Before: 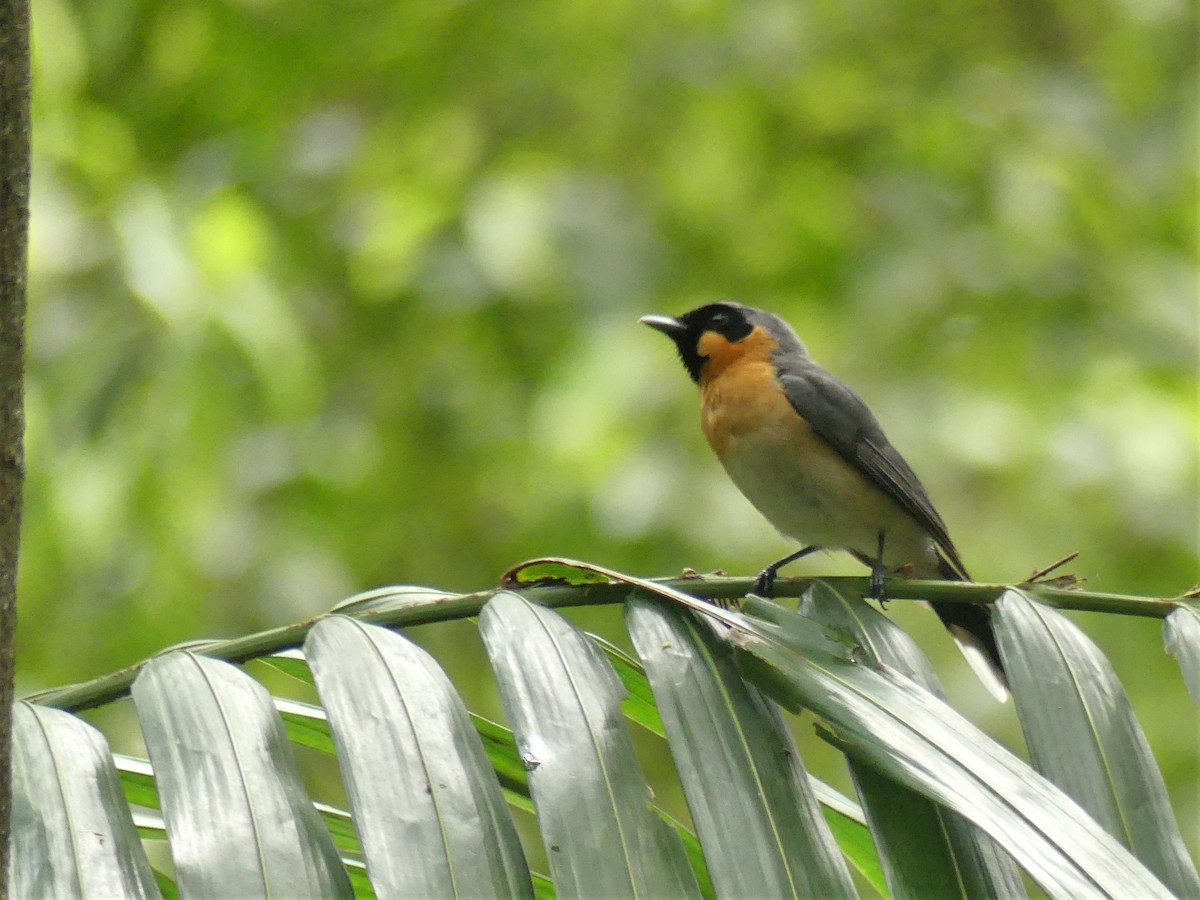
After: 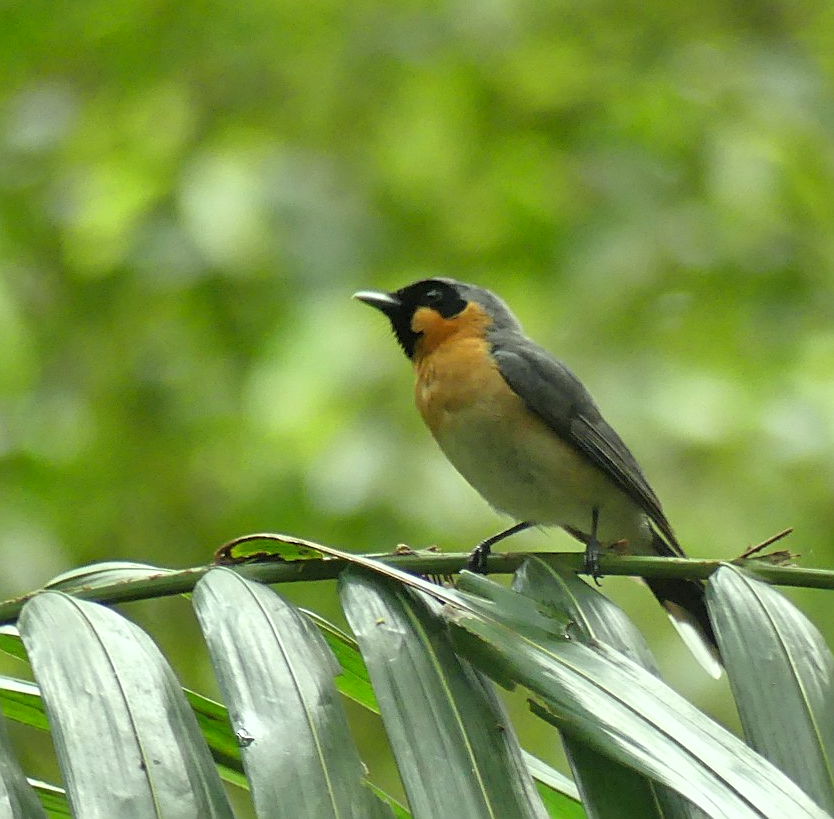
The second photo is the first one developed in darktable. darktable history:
shadows and highlights: white point adjustment 1.03, soften with gaussian
crop and rotate: left 23.843%, top 2.754%, right 6.615%, bottom 6.147%
sharpen: on, module defaults
color correction: highlights a* -7.74, highlights b* 3.52
